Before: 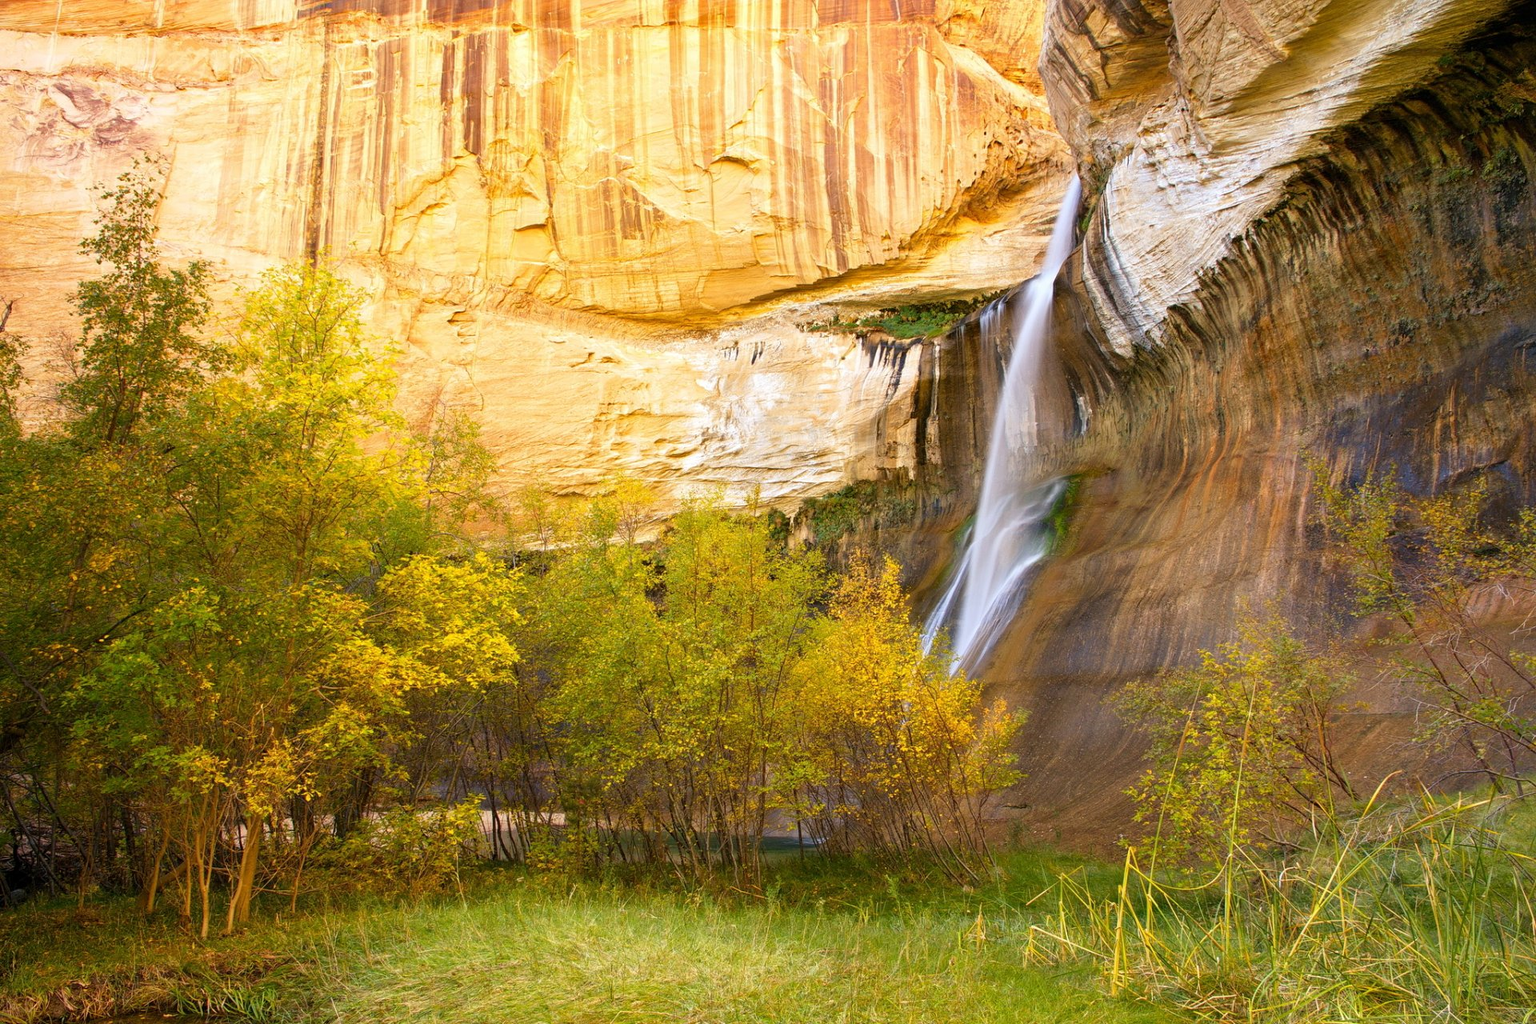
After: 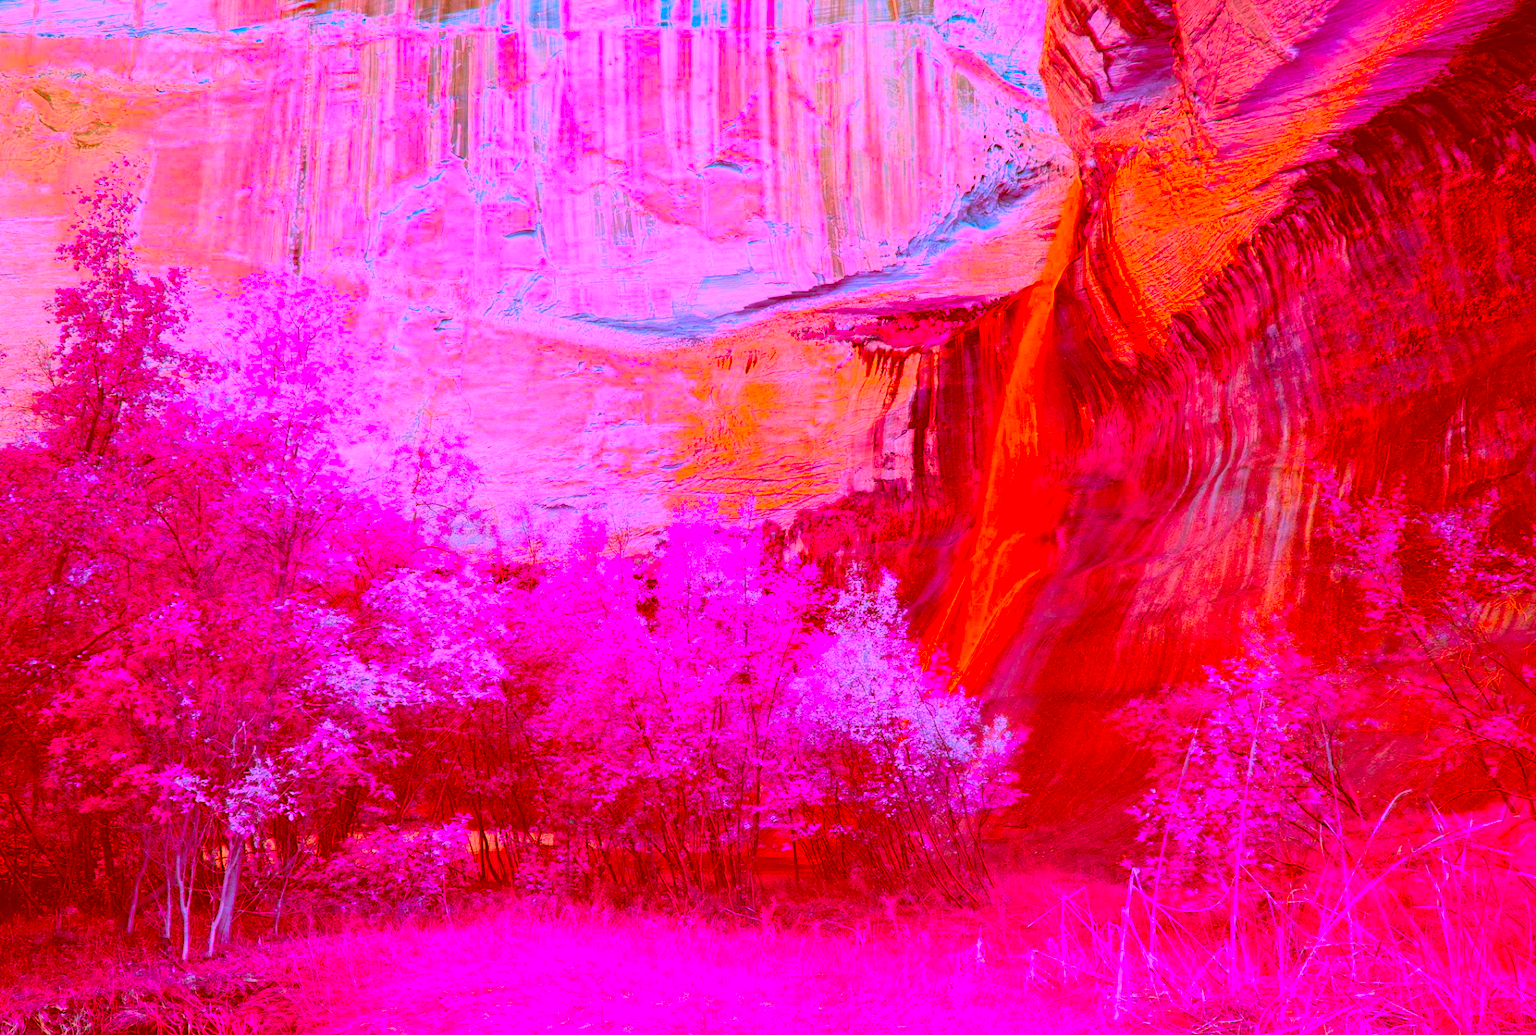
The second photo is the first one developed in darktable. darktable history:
crop and rotate: left 1.597%, right 0.766%, bottom 1.259%
color correction: highlights a* -39.17, highlights b* -39.85, shadows a* -39.61, shadows b* -39.51, saturation -2.96
shadows and highlights: shadows 31.12, highlights 0.512, soften with gaussian
